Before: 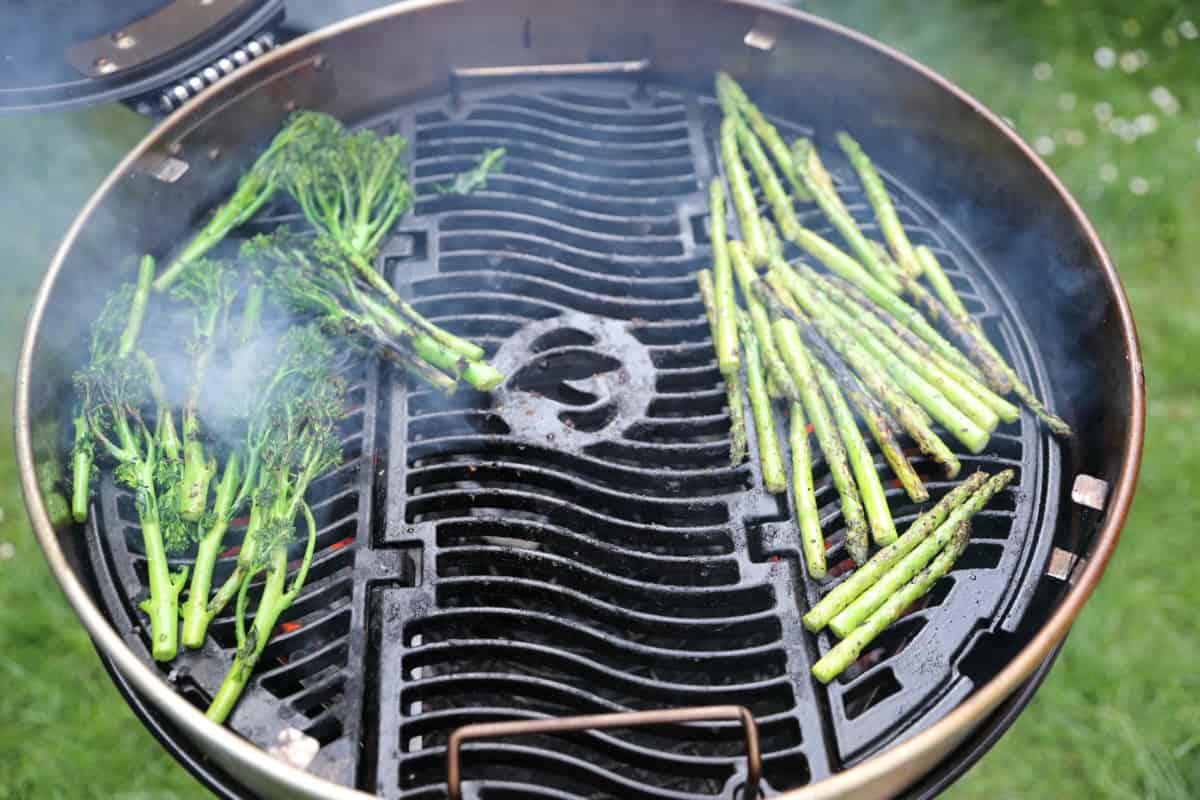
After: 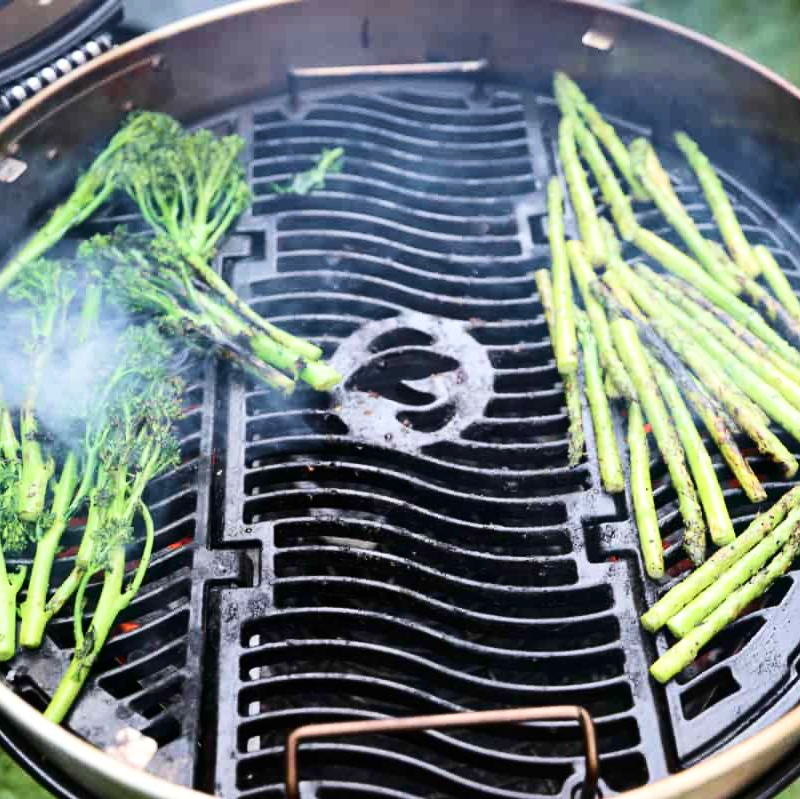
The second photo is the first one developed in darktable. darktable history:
crop and rotate: left 13.537%, right 19.796%
contrast brightness saturation: contrast 0.28
velvia: on, module defaults
